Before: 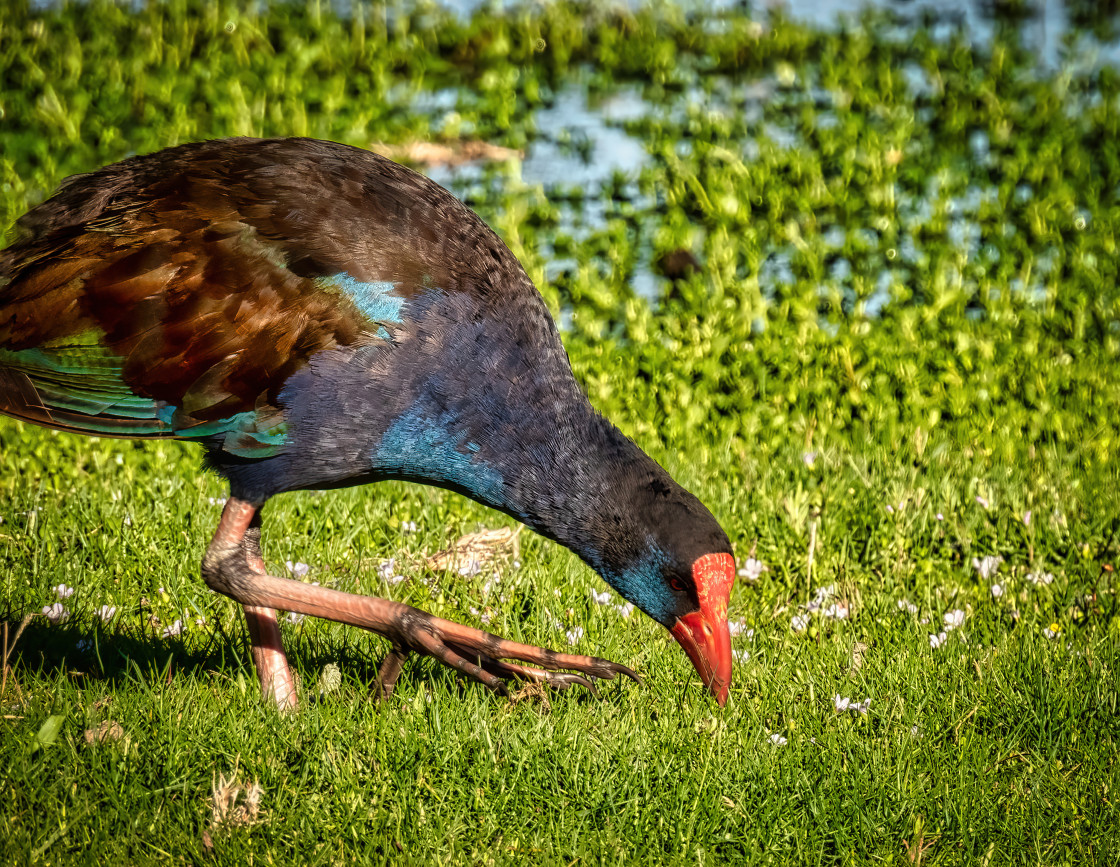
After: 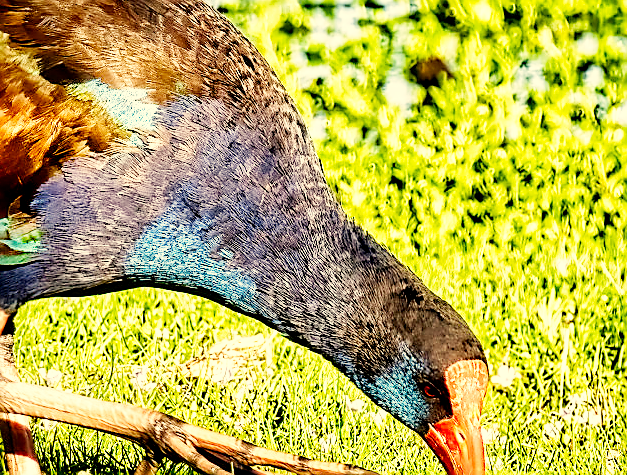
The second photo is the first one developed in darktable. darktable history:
color correction: highlights a* 1.37, highlights b* 17.22
crop and rotate: left 22.074%, top 22.482%, right 21.926%, bottom 22.646%
base curve: curves: ch0 [(0, 0) (0.007, 0.004) (0.027, 0.03) (0.046, 0.07) (0.207, 0.54) (0.442, 0.872) (0.673, 0.972) (1, 1)], fusion 1, preserve colors none
sharpen: radius 1.427, amount 1.242, threshold 0.602
